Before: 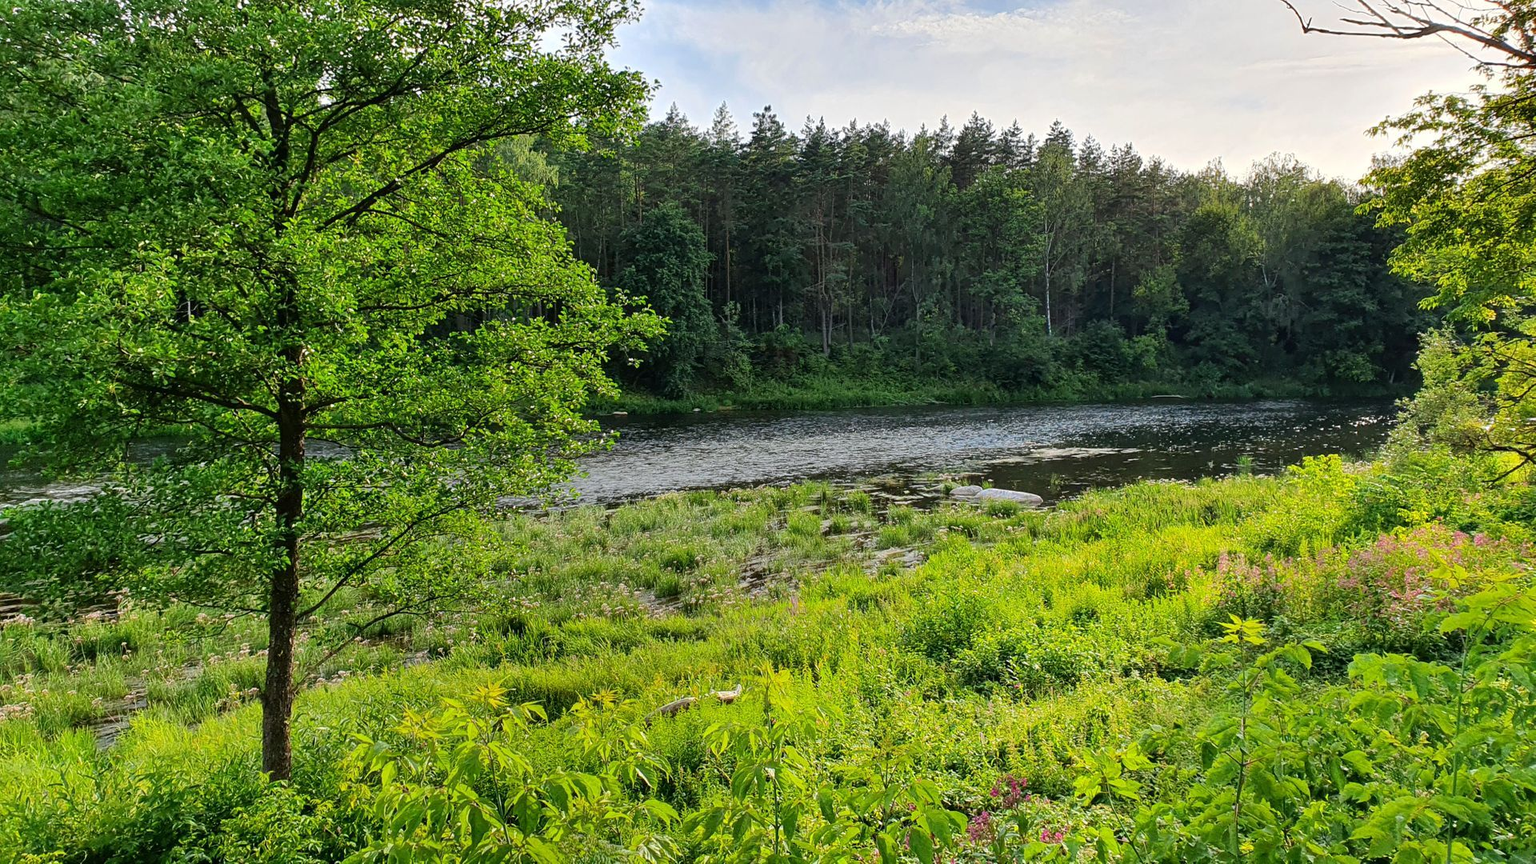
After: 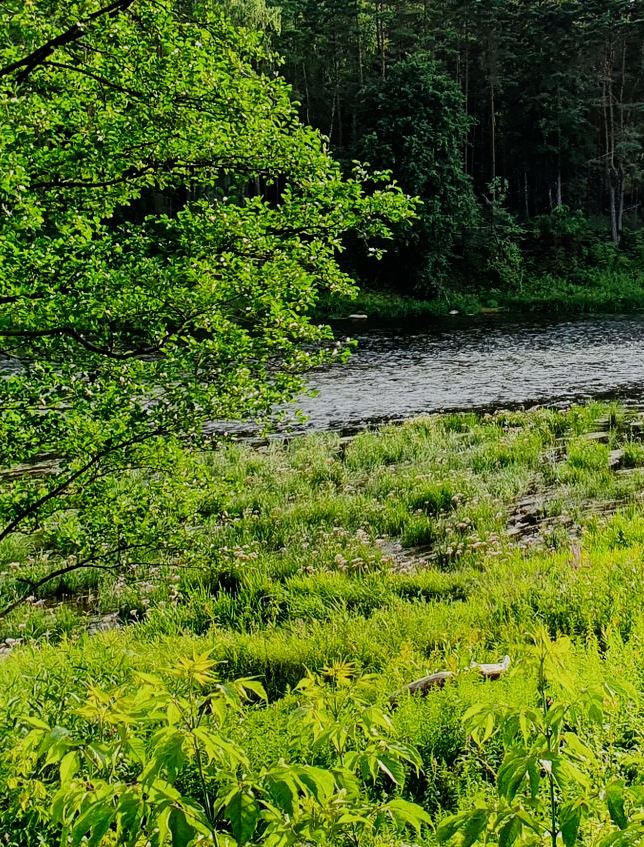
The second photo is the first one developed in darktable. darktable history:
sigmoid: contrast 1.7, skew -0.1, preserve hue 0%, red attenuation 0.1, red rotation 0.035, green attenuation 0.1, green rotation -0.017, blue attenuation 0.15, blue rotation -0.052, base primaries Rec2020
crop and rotate: left 21.77%, top 18.528%, right 44.676%, bottom 2.997%
